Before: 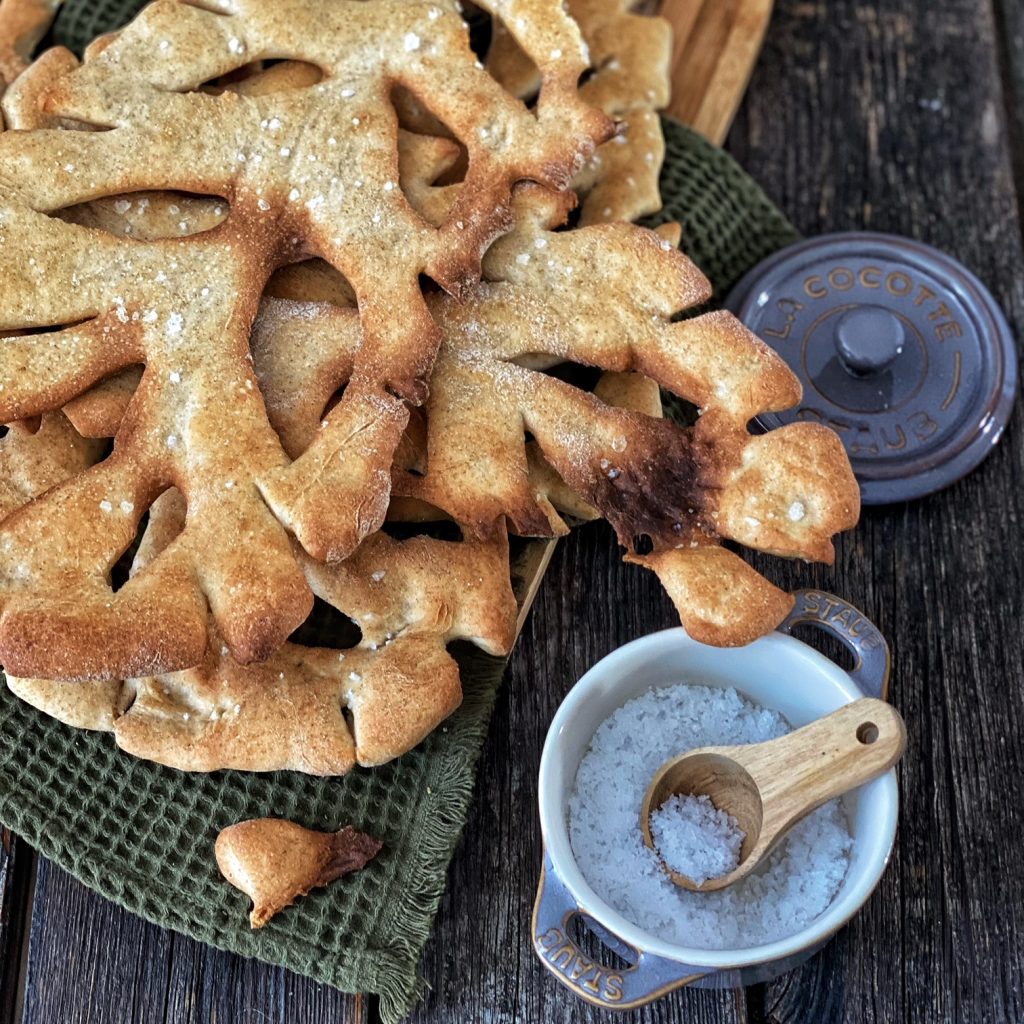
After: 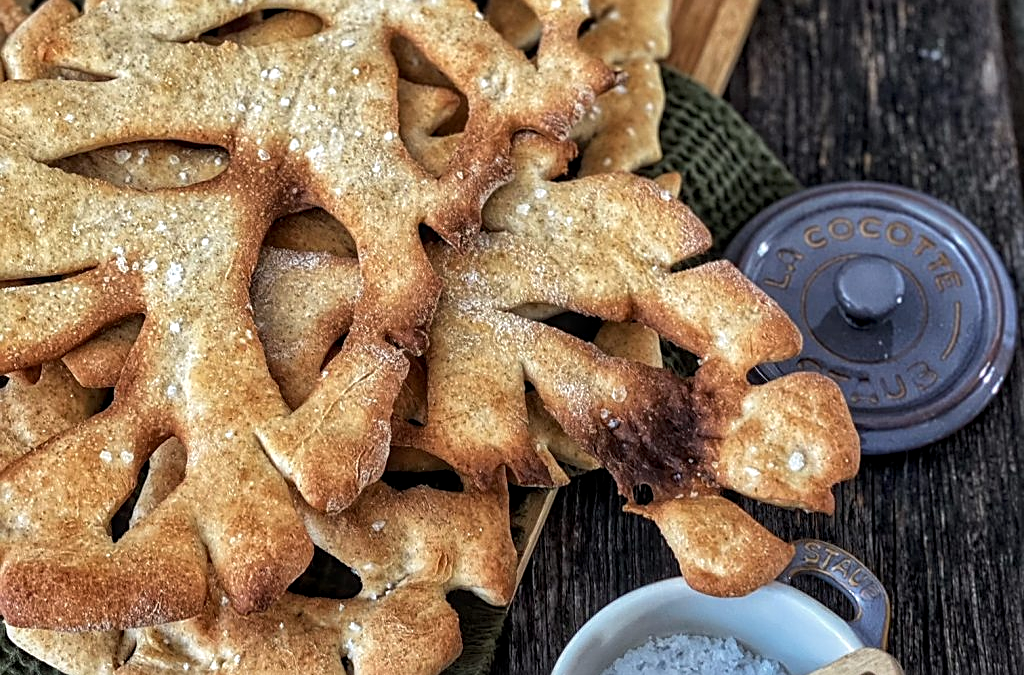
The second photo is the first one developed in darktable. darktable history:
crop and rotate: top 4.965%, bottom 29.102%
sharpen: on, module defaults
local contrast: on, module defaults
